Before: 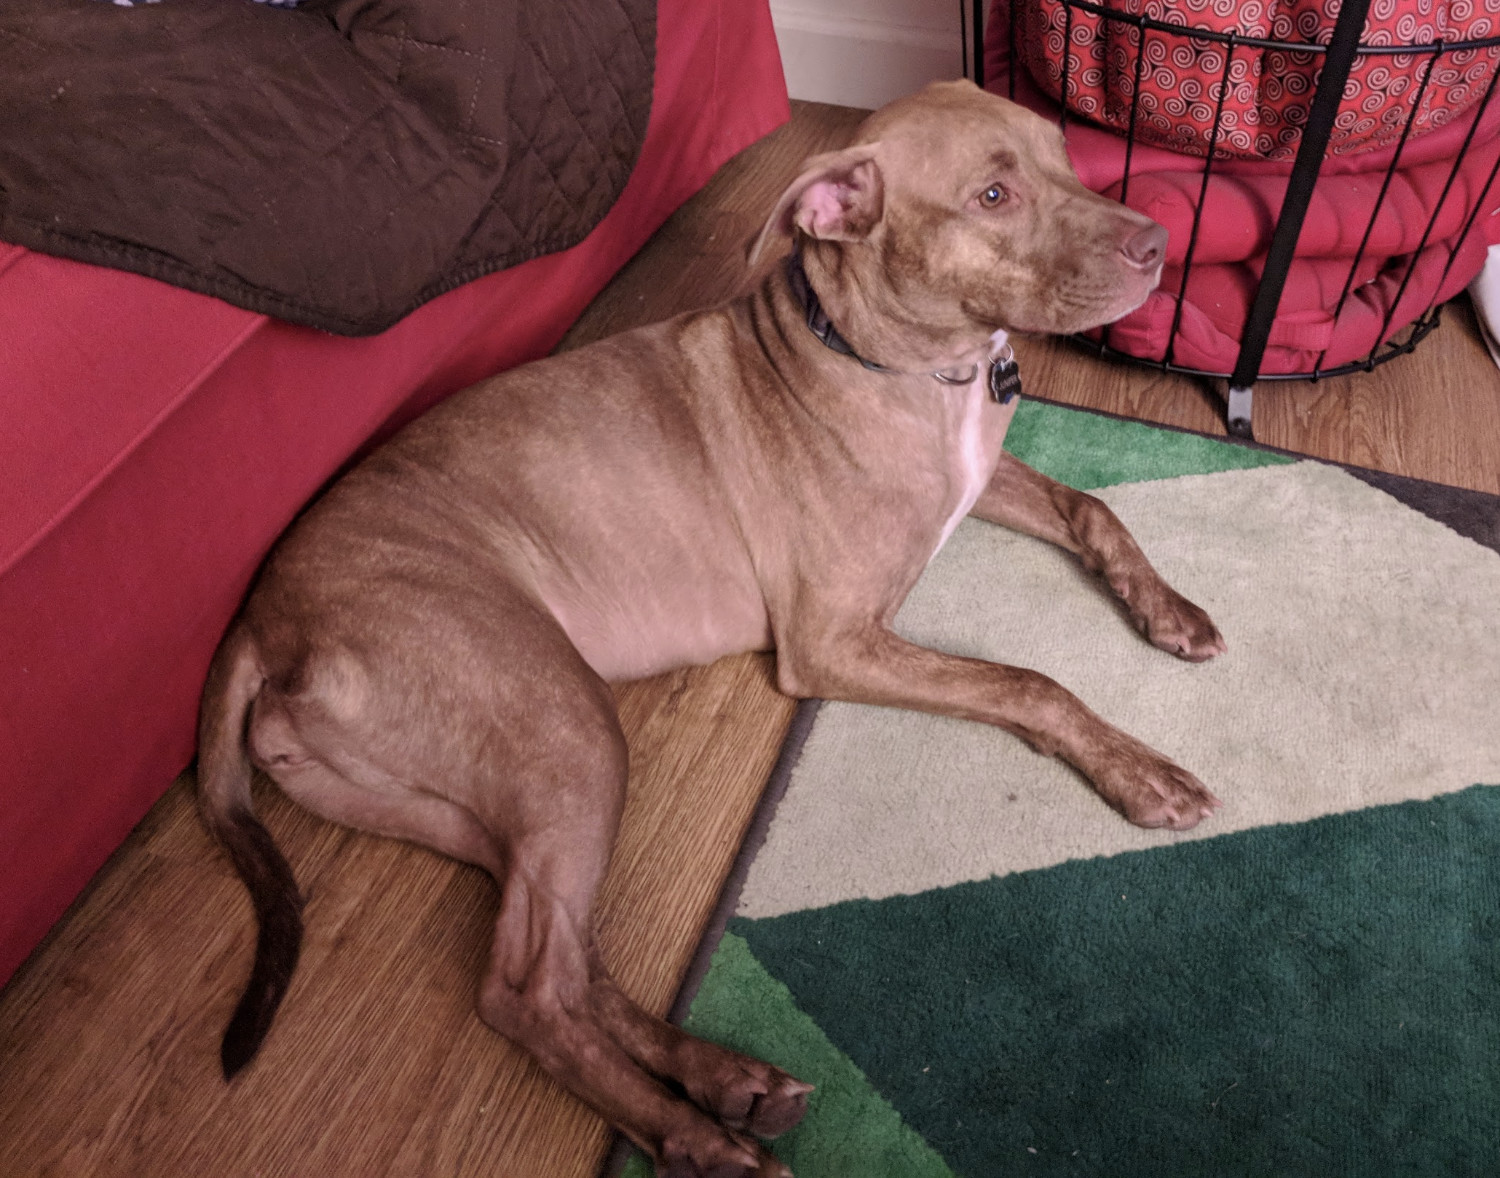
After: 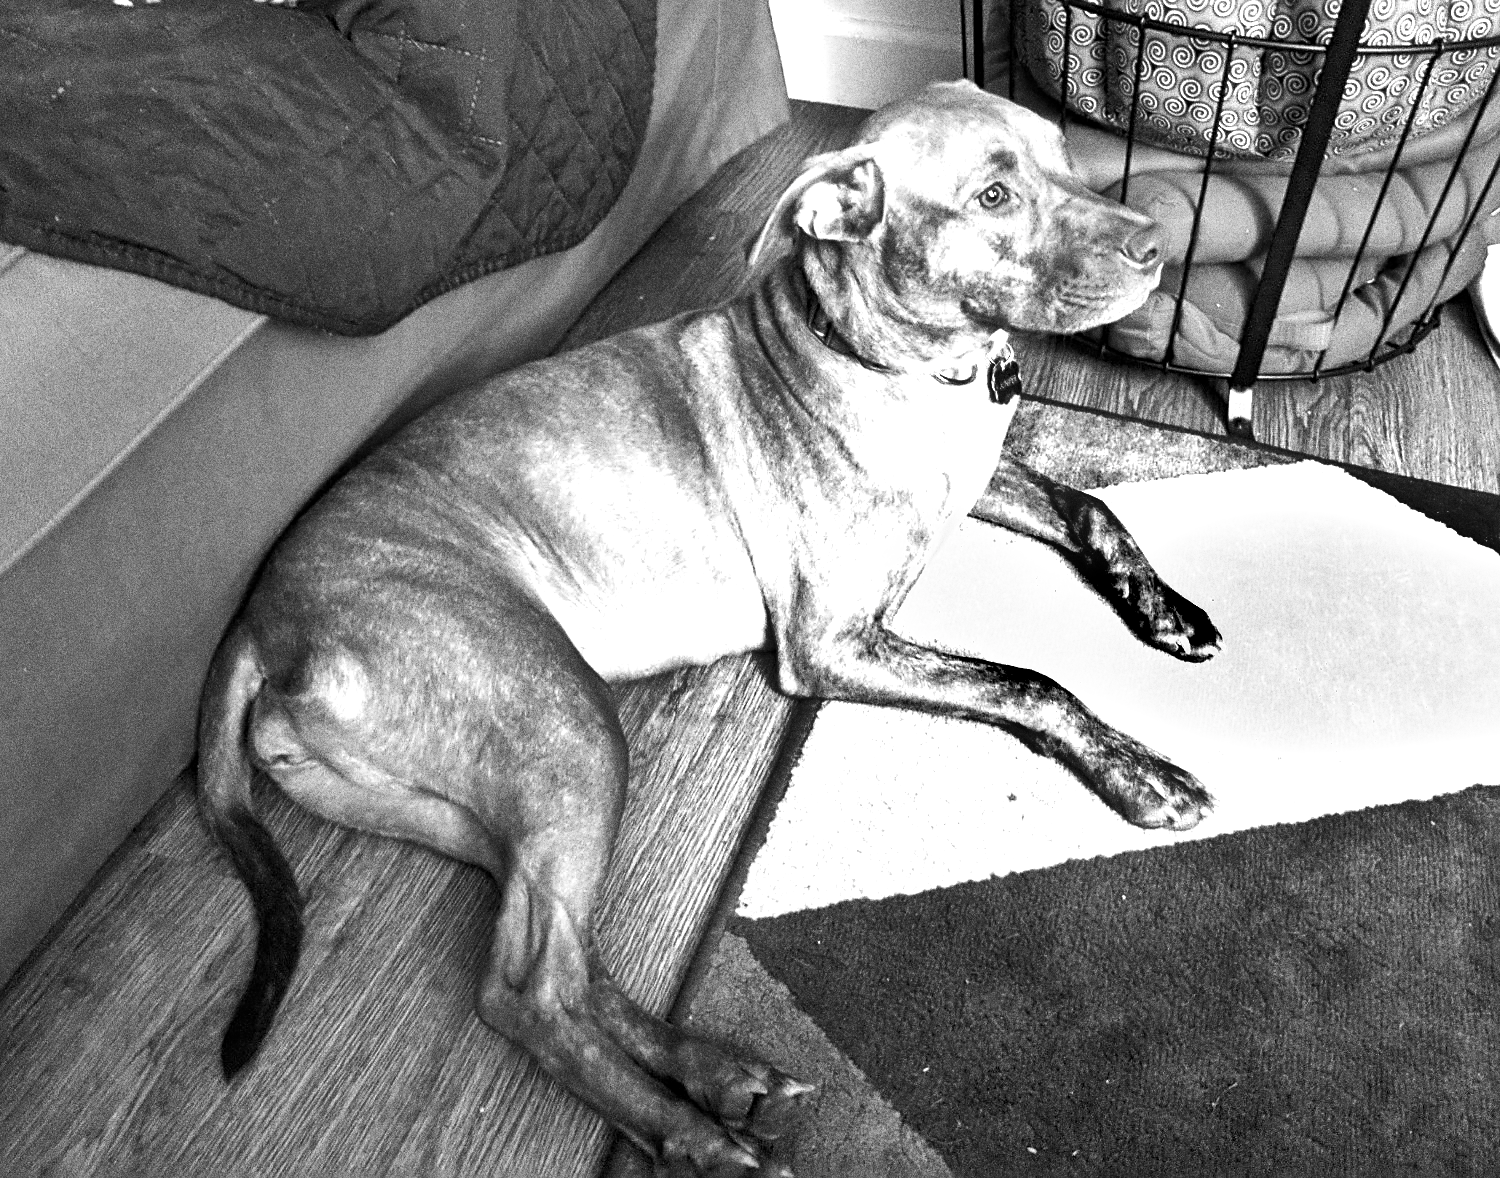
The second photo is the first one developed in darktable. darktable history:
sharpen: on, module defaults
exposure: black level correction 0.001, exposure 0.5 EV, compensate exposure bias true, compensate highlight preservation false
shadows and highlights: soften with gaussian
color balance rgb: linear chroma grading › highlights 100%, linear chroma grading › global chroma 23.41%, perceptual saturation grading › global saturation 35.38%, hue shift -10.68°, perceptual brilliance grading › highlights 47.25%, perceptual brilliance grading › mid-tones 22.2%, perceptual brilliance grading › shadows -5.93%
grain: strength 49.07%
color calibration: output gray [0.28, 0.41, 0.31, 0], gray › normalize channels true, illuminant same as pipeline (D50), adaptation XYZ, x 0.346, y 0.359, gamut compression 0
